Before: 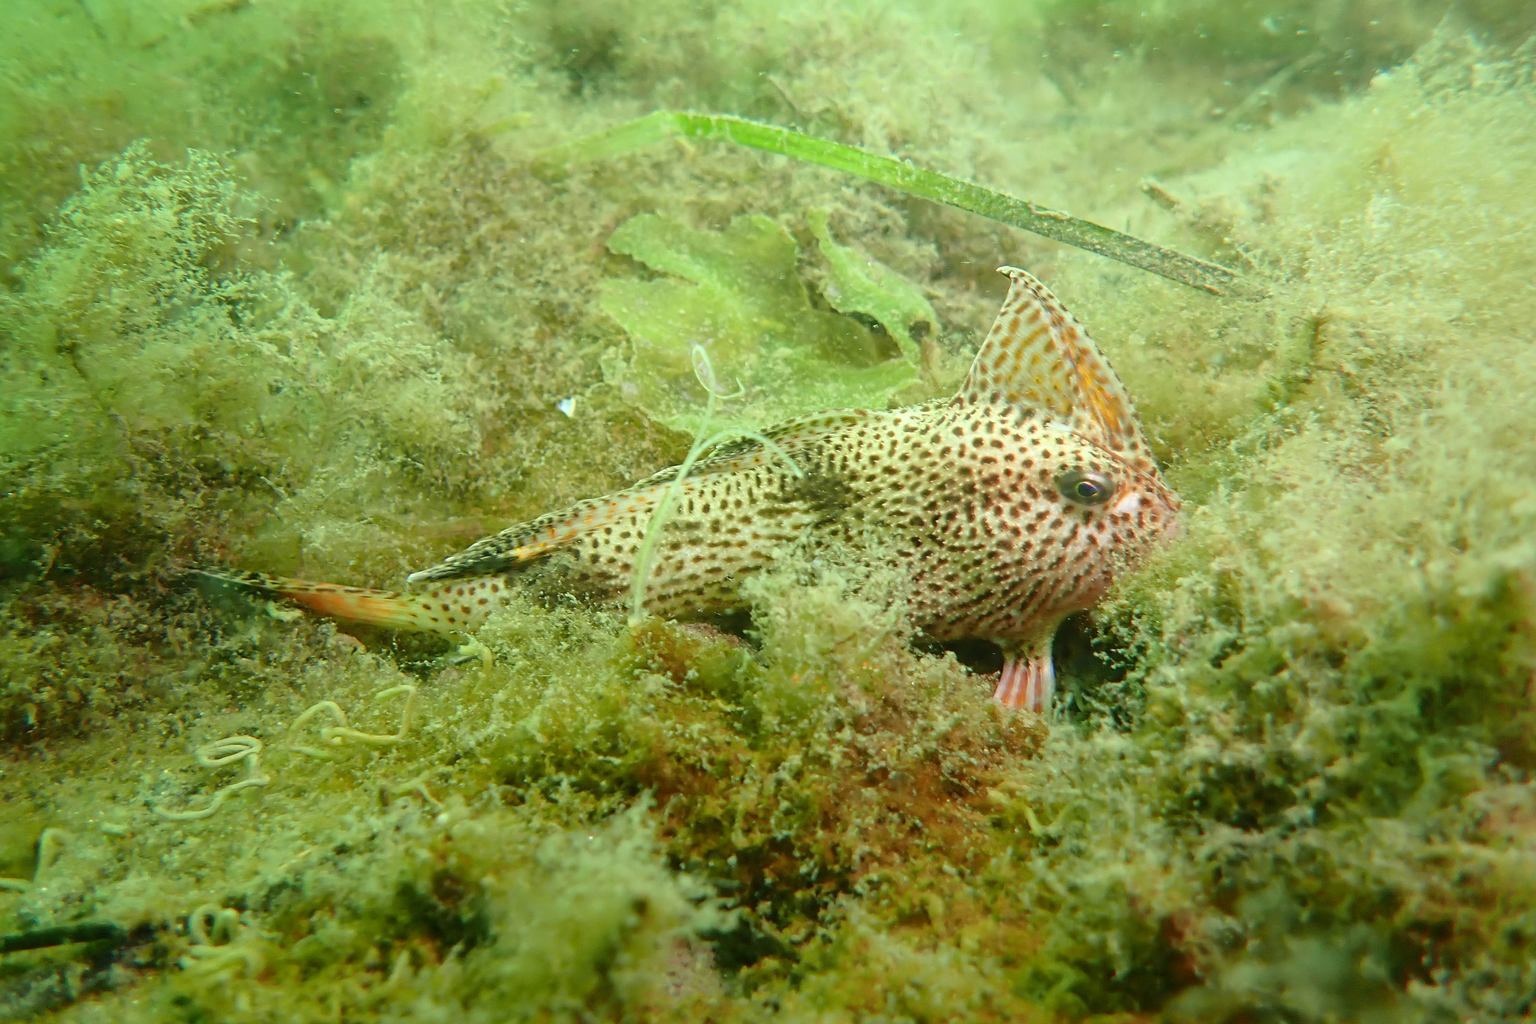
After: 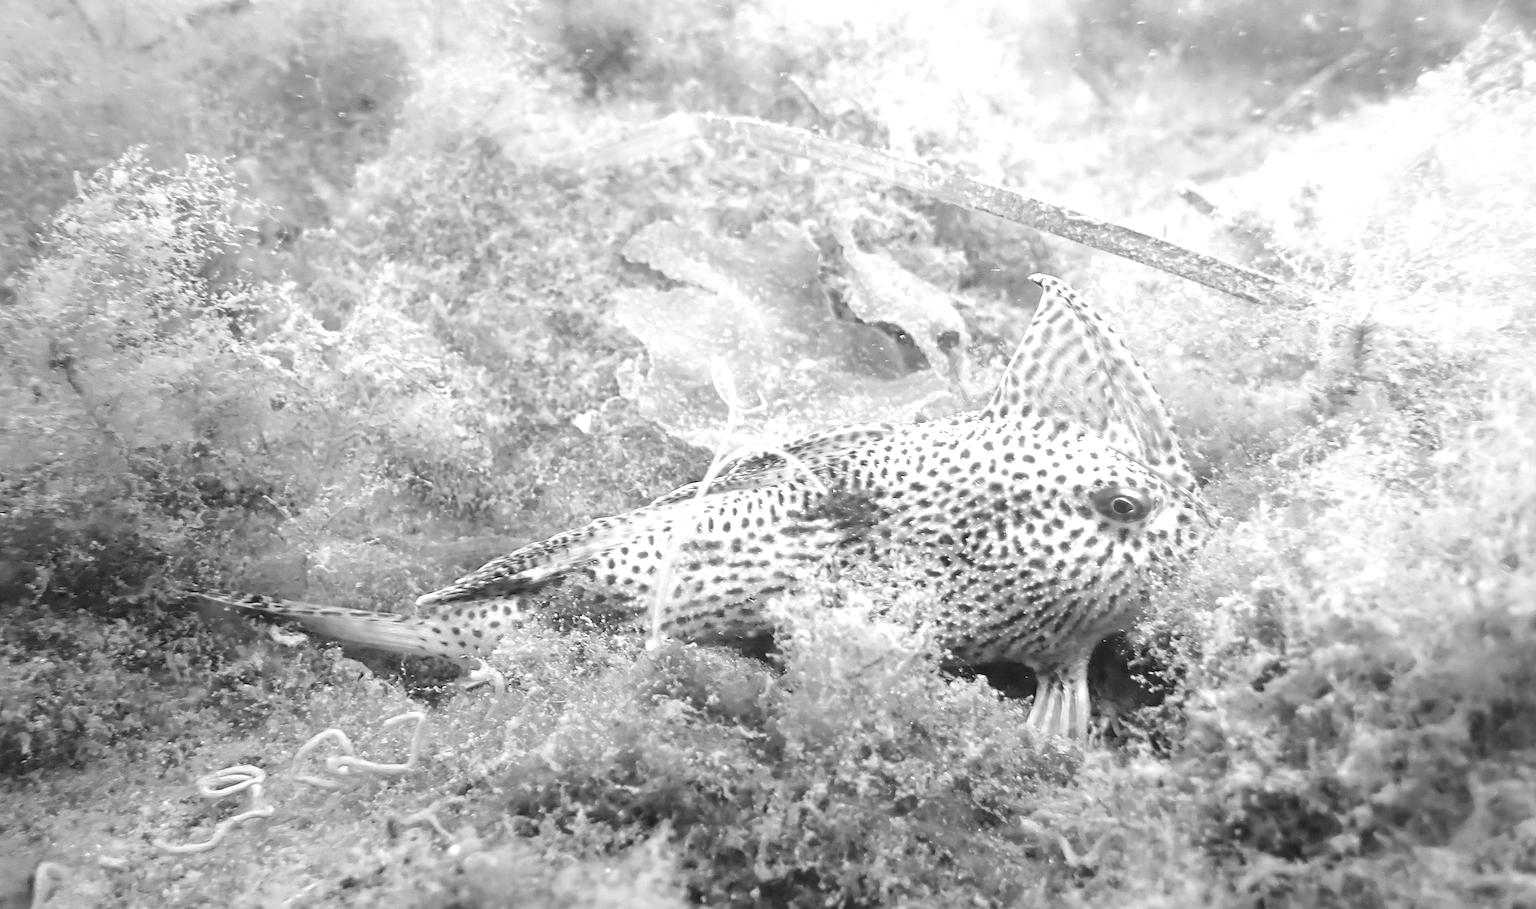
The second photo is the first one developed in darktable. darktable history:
white balance: red 1.188, blue 1.11
exposure: exposure 0.64 EV, compensate highlight preservation false
crop and rotate: angle 0.2°, left 0.275%, right 3.127%, bottom 14.18%
monochrome: on, module defaults
